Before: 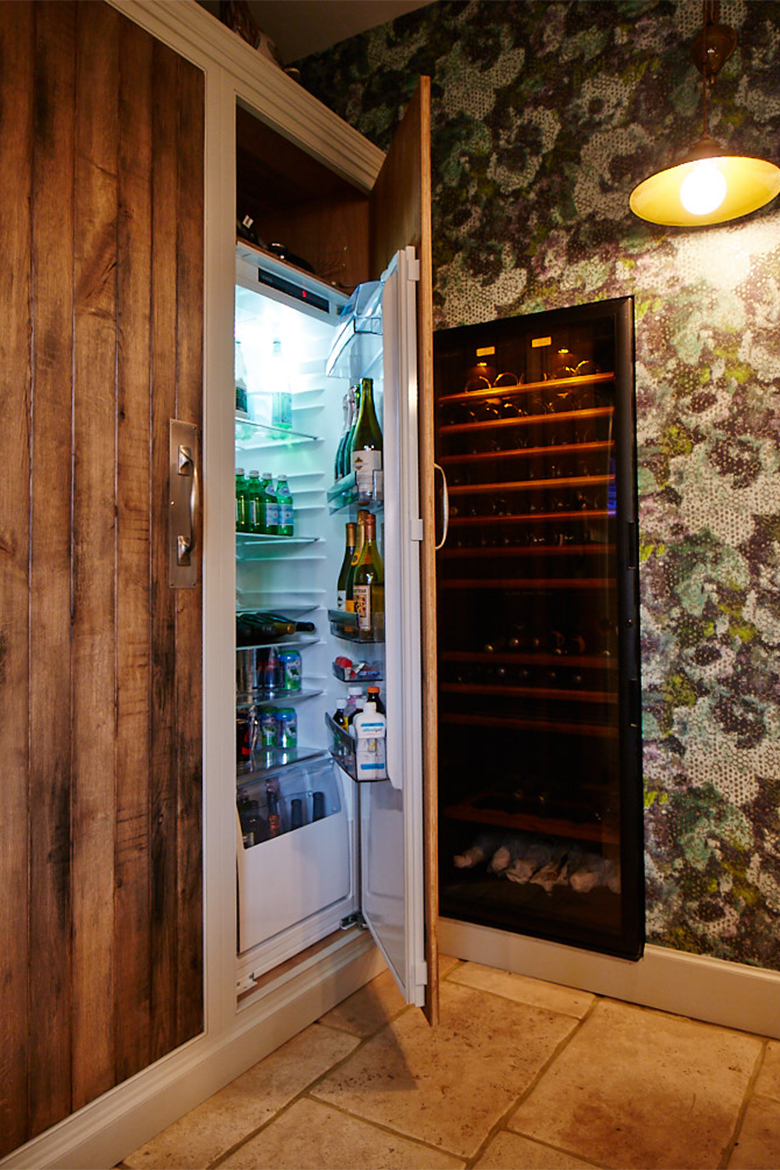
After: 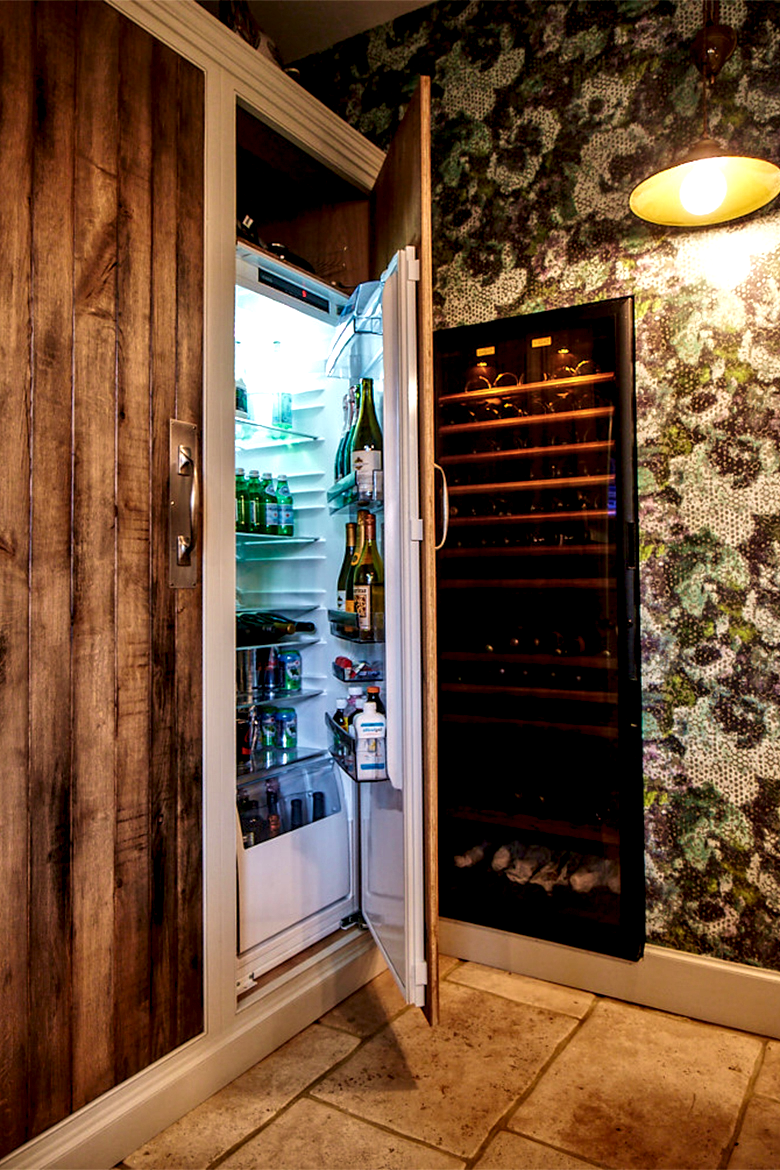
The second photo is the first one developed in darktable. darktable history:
velvia: on, module defaults
local contrast: highlights 65%, shadows 53%, detail 169%, midtone range 0.508
